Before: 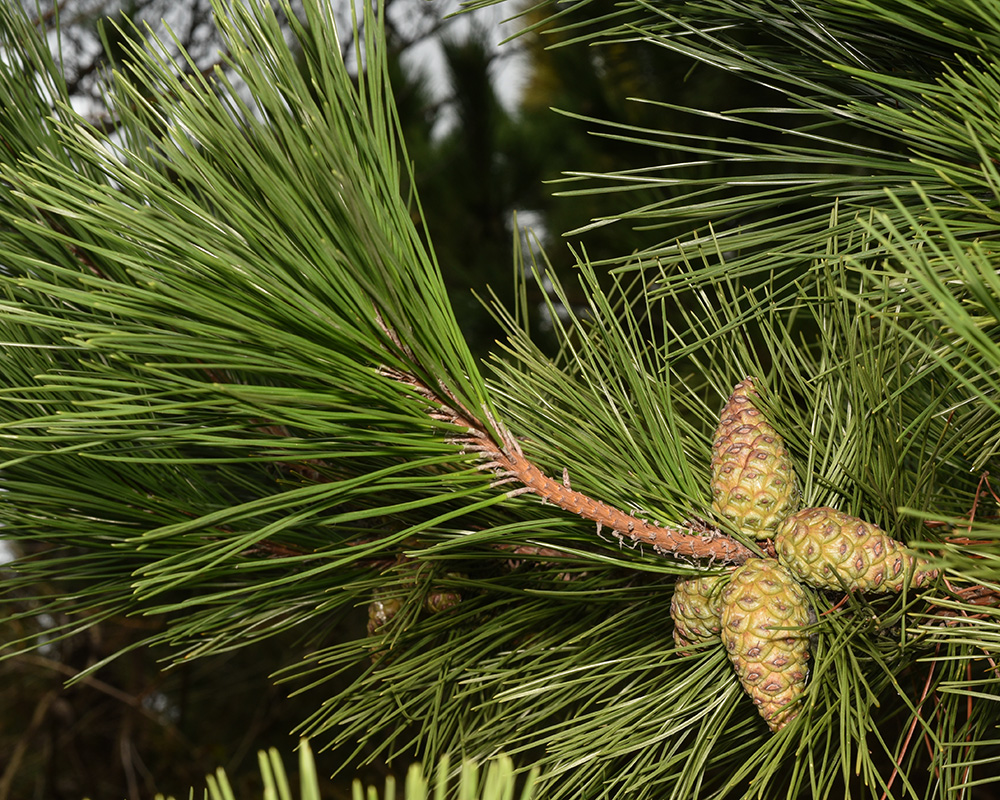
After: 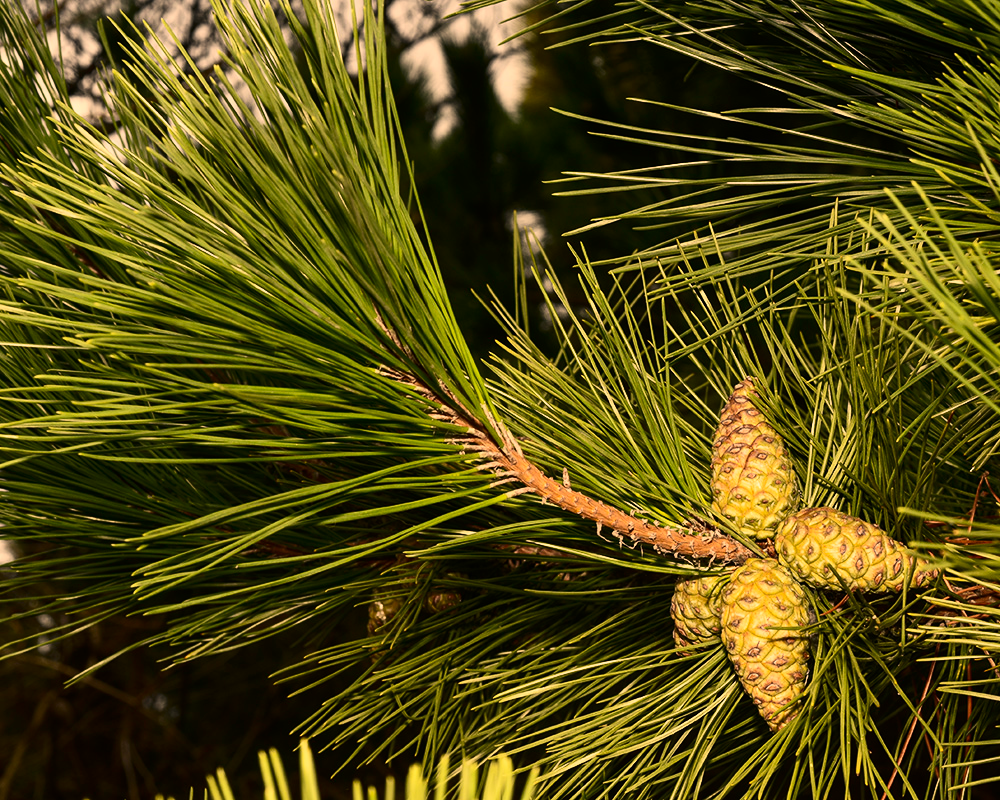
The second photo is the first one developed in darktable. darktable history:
contrast brightness saturation: contrast 0.28
color correction: highlights a* 15, highlights b* 31.55
